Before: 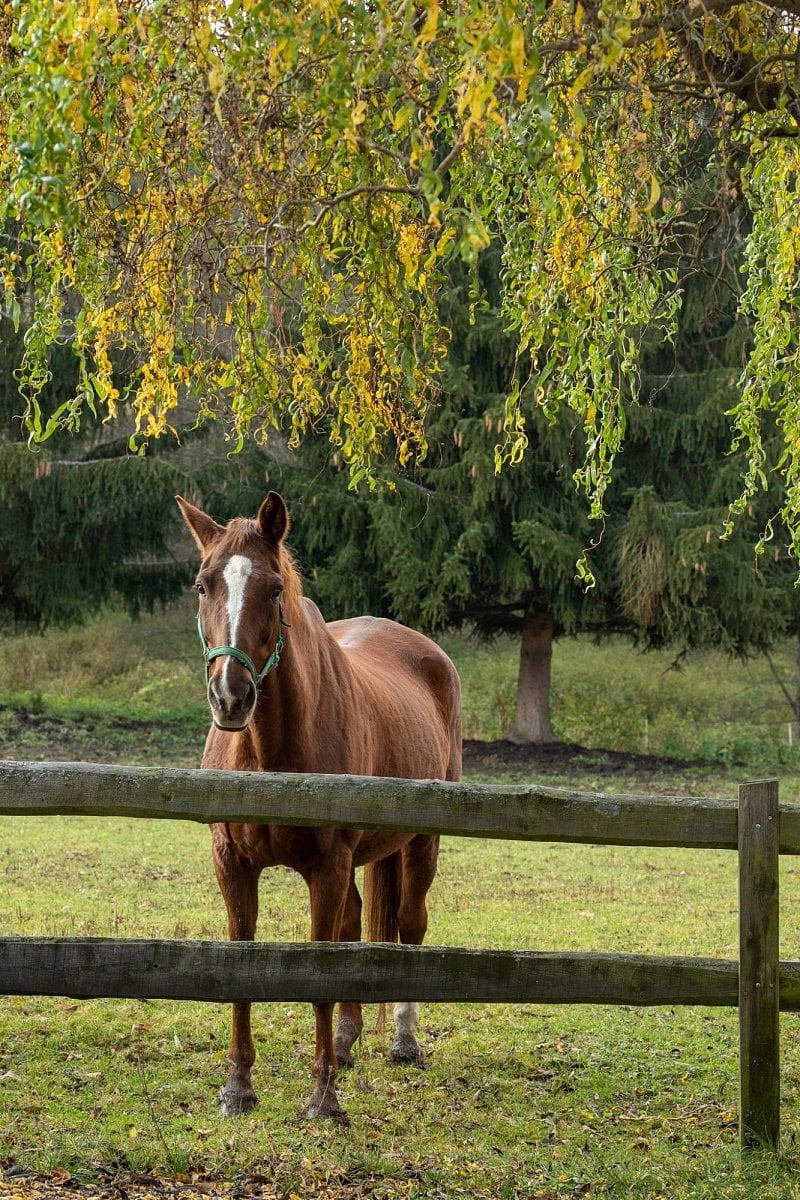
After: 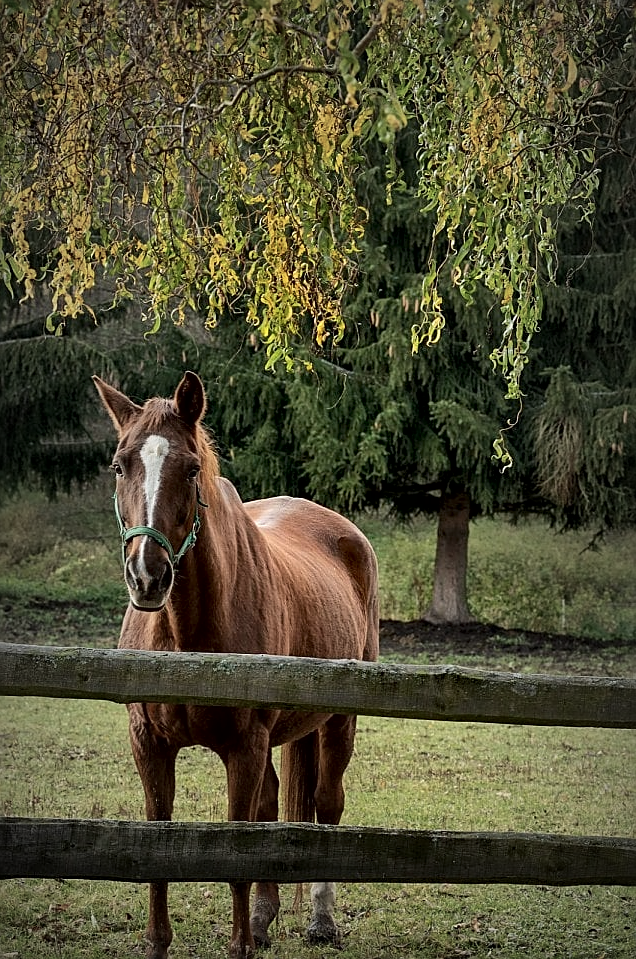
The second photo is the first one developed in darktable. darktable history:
crop and rotate: left 10.414%, top 10.017%, right 10.031%, bottom 10.022%
sharpen: on, module defaults
vignetting: fall-off start 17.34%, fall-off radius 137.57%, brightness -0.857, width/height ratio 0.615, shape 0.601
local contrast: mode bilateral grid, contrast 50, coarseness 49, detail 150%, midtone range 0.2
